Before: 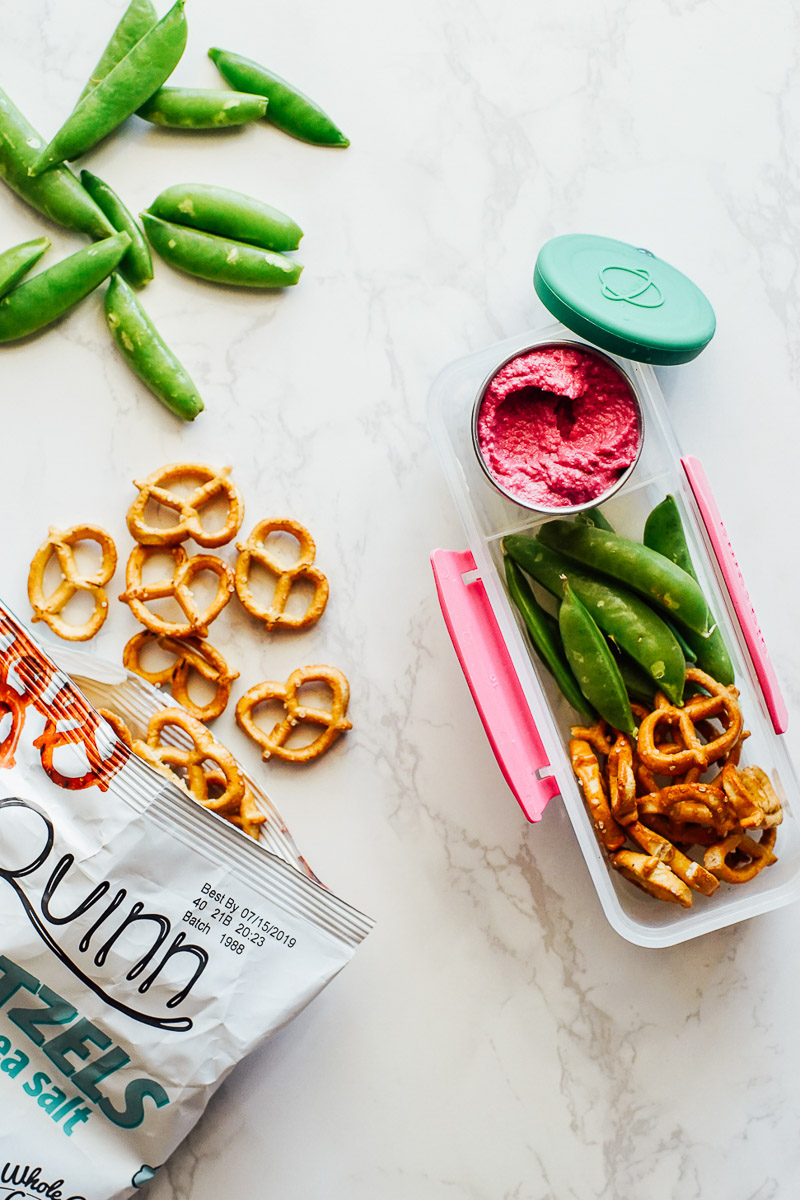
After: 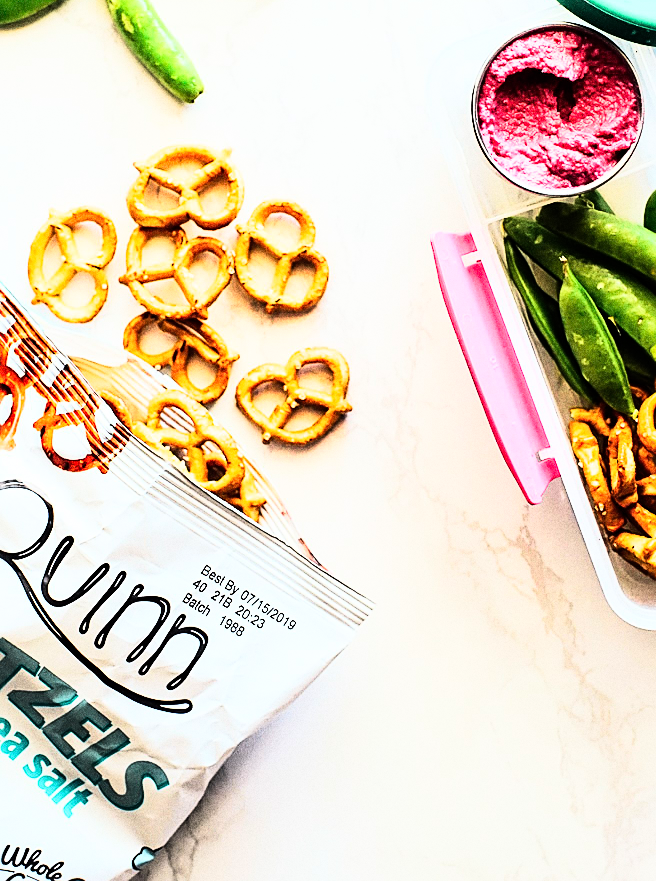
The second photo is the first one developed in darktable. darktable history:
grain: coarseness 0.09 ISO, strength 40%
rgb curve: curves: ch0 [(0, 0) (0.21, 0.15) (0.24, 0.21) (0.5, 0.75) (0.75, 0.96) (0.89, 0.99) (1, 1)]; ch1 [(0, 0.02) (0.21, 0.13) (0.25, 0.2) (0.5, 0.67) (0.75, 0.9) (0.89, 0.97) (1, 1)]; ch2 [(0, 0.02) (0.21, 0.13) (0.25, 0.2) (0.5, 0.67) (0.75, 0.9) (0.89, 0.97) (1, 1)], compensate middle gray true
sharpen: on, module defaults
crop: top 26.531%, right 17.959%
